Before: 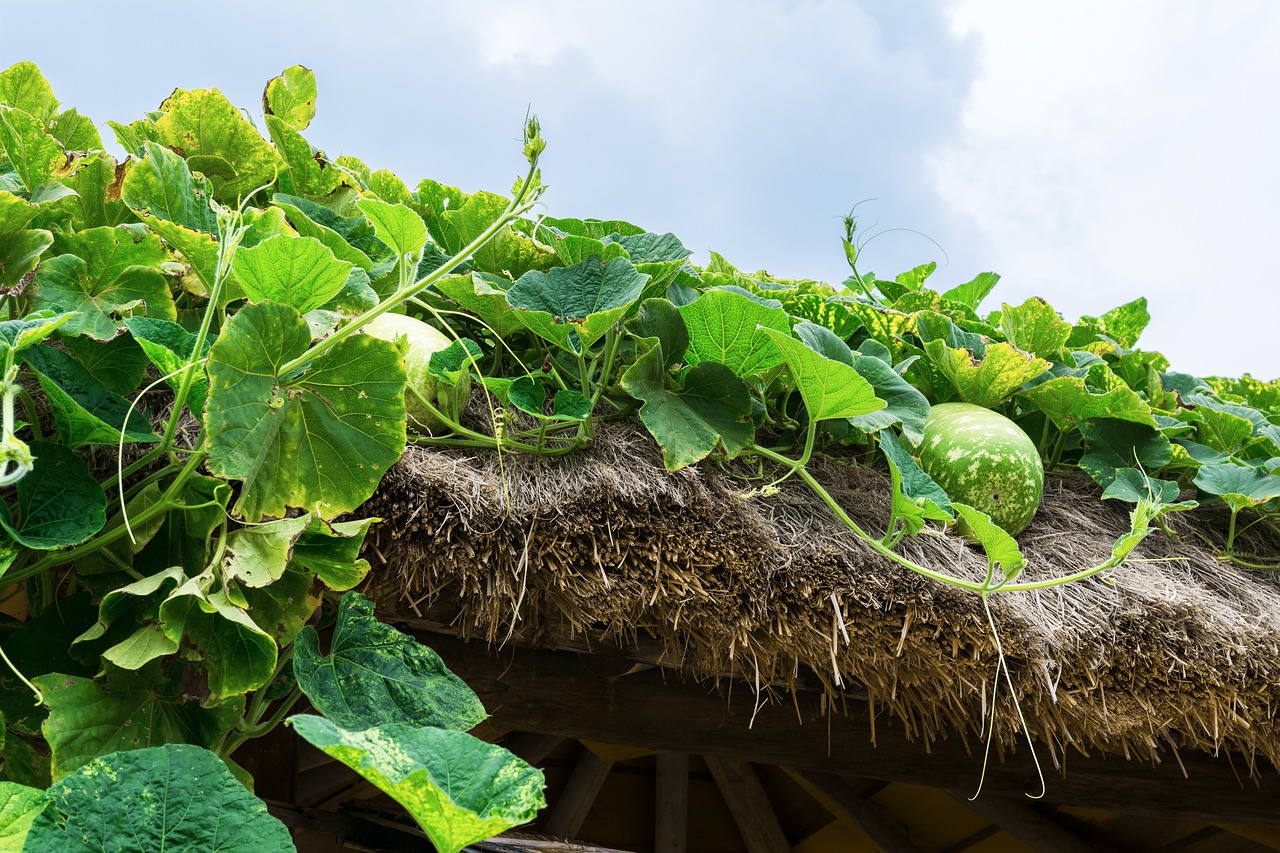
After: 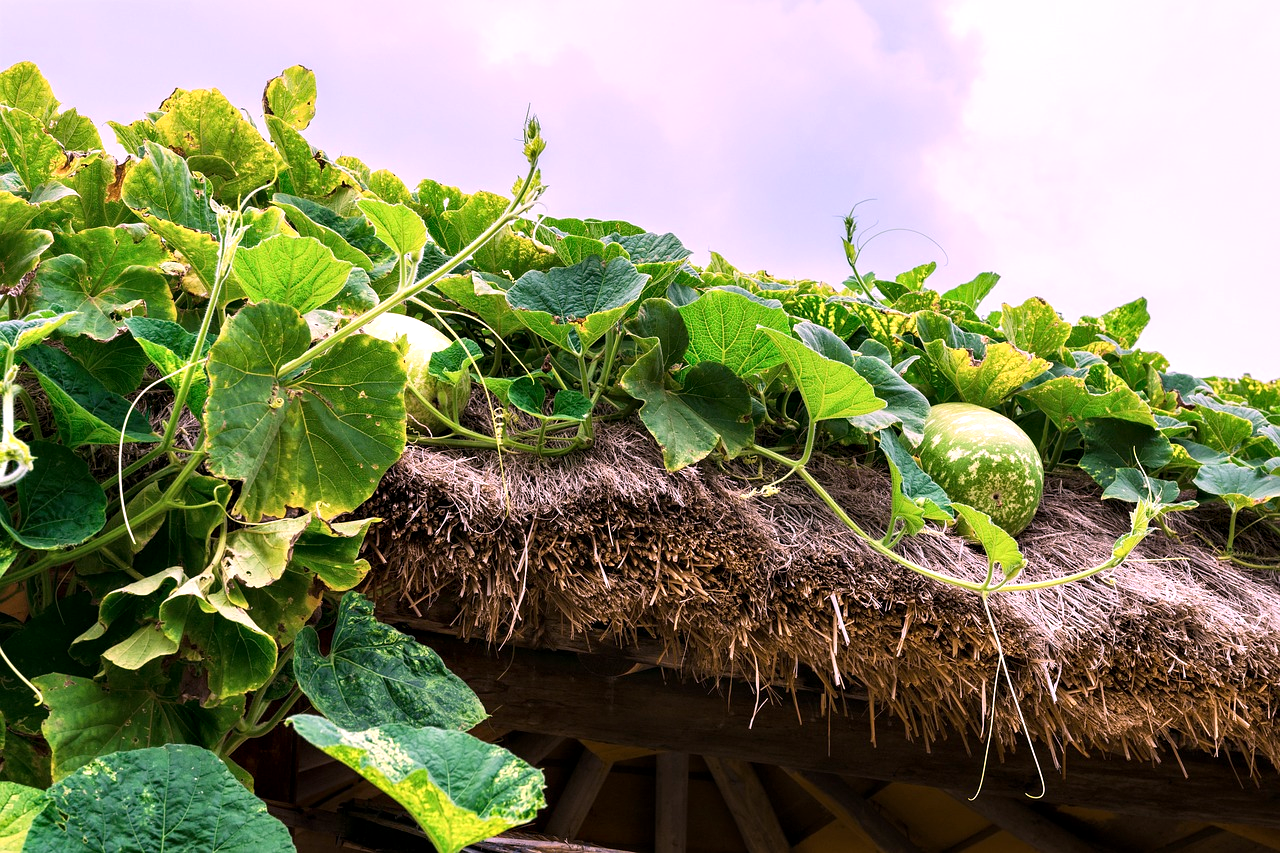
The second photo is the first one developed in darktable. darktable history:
white balance: red 1.188, blue 1.11
tone equalizer: on, module defaults
contrast equalizer: octaves 7, y [[0.6 ×6], [0.55 ×6], [0 ×6], [0 ×6], [0 ×6]], mix 0.3
